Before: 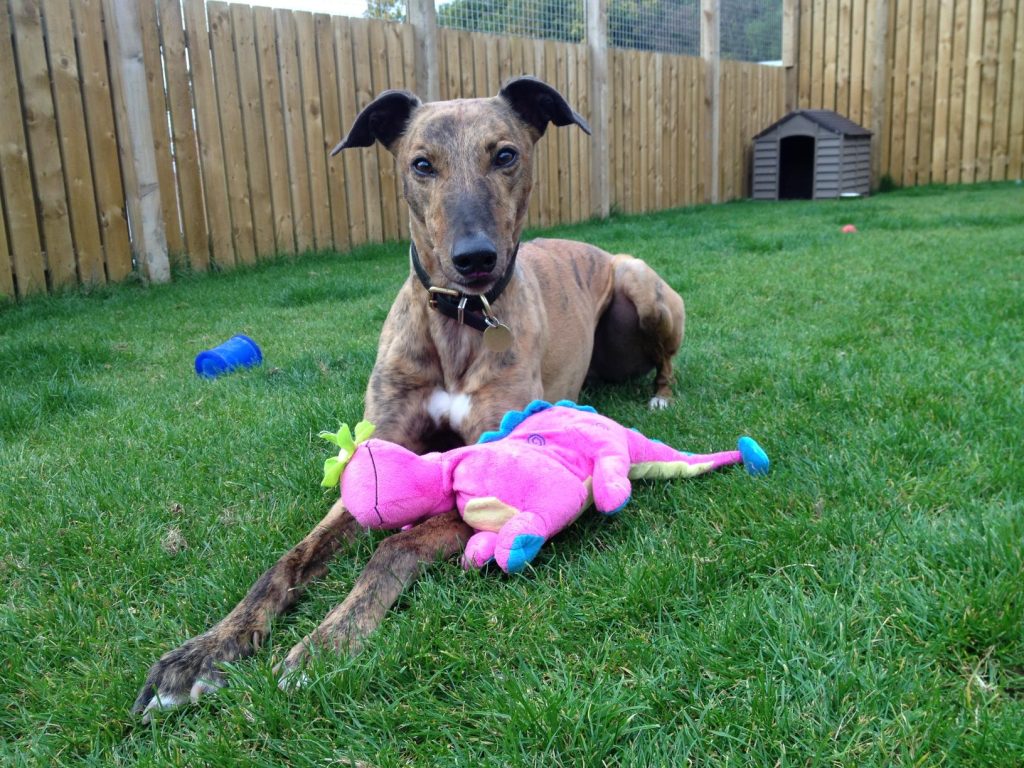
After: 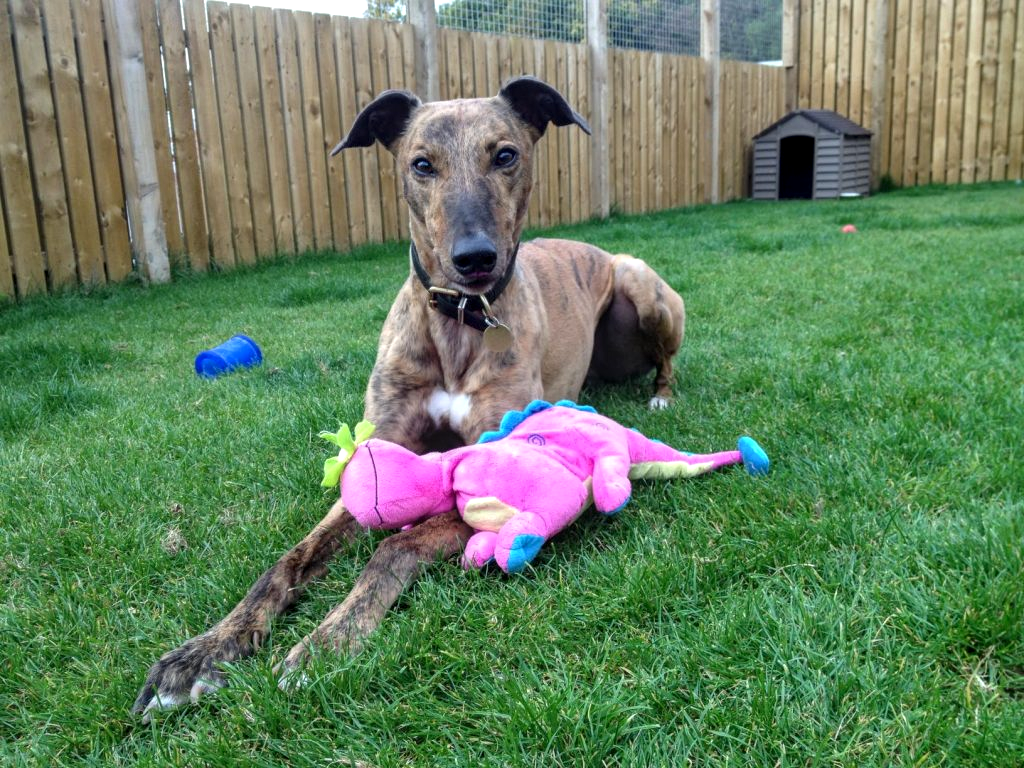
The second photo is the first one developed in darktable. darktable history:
exposure: exposure 0.131 EV, compensate highlight preservation false
local contrast: on, module defaults
